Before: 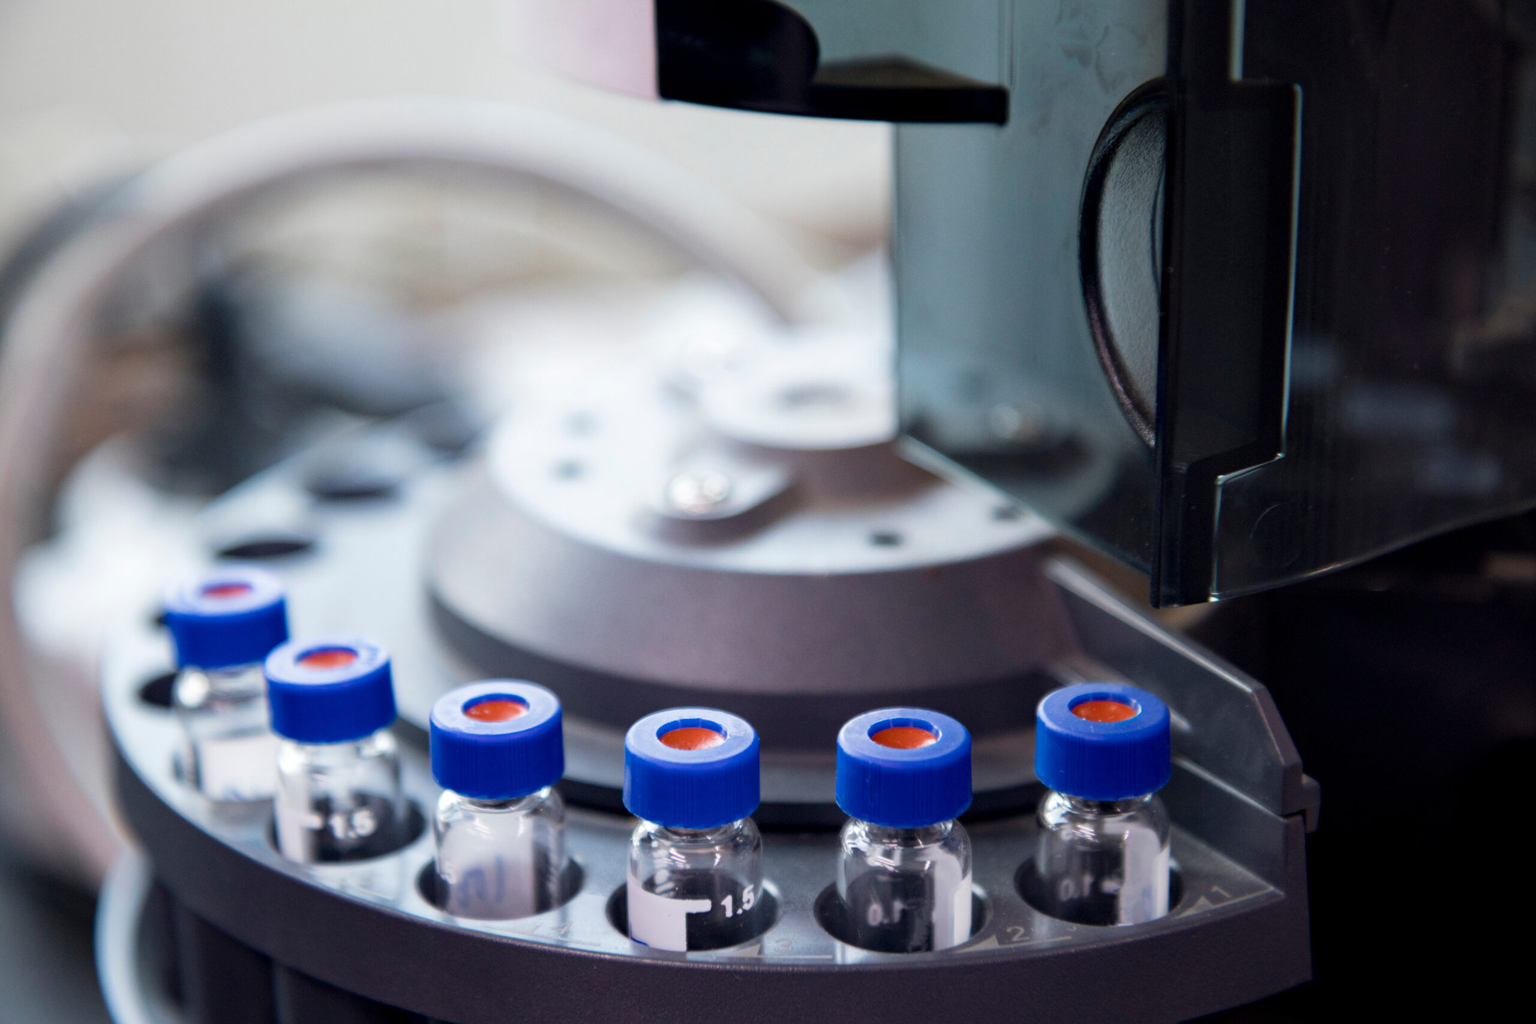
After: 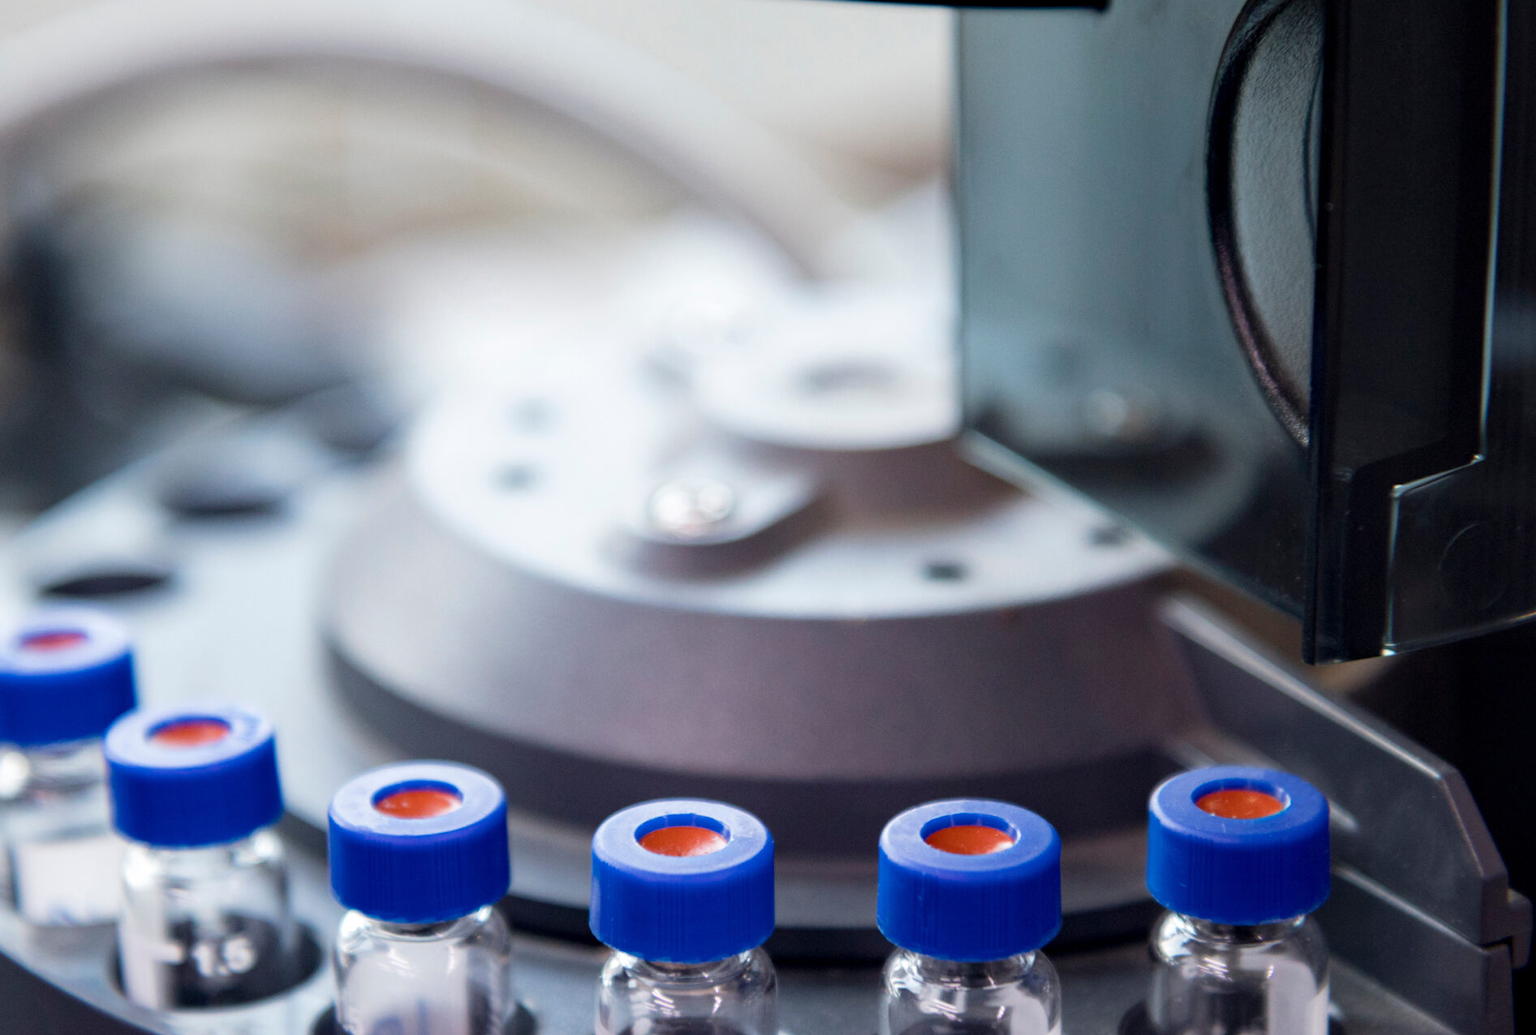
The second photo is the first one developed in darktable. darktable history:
crop and rotate: left 12.211%, top 11.456%, right 13.825%, bottom 13.774%
